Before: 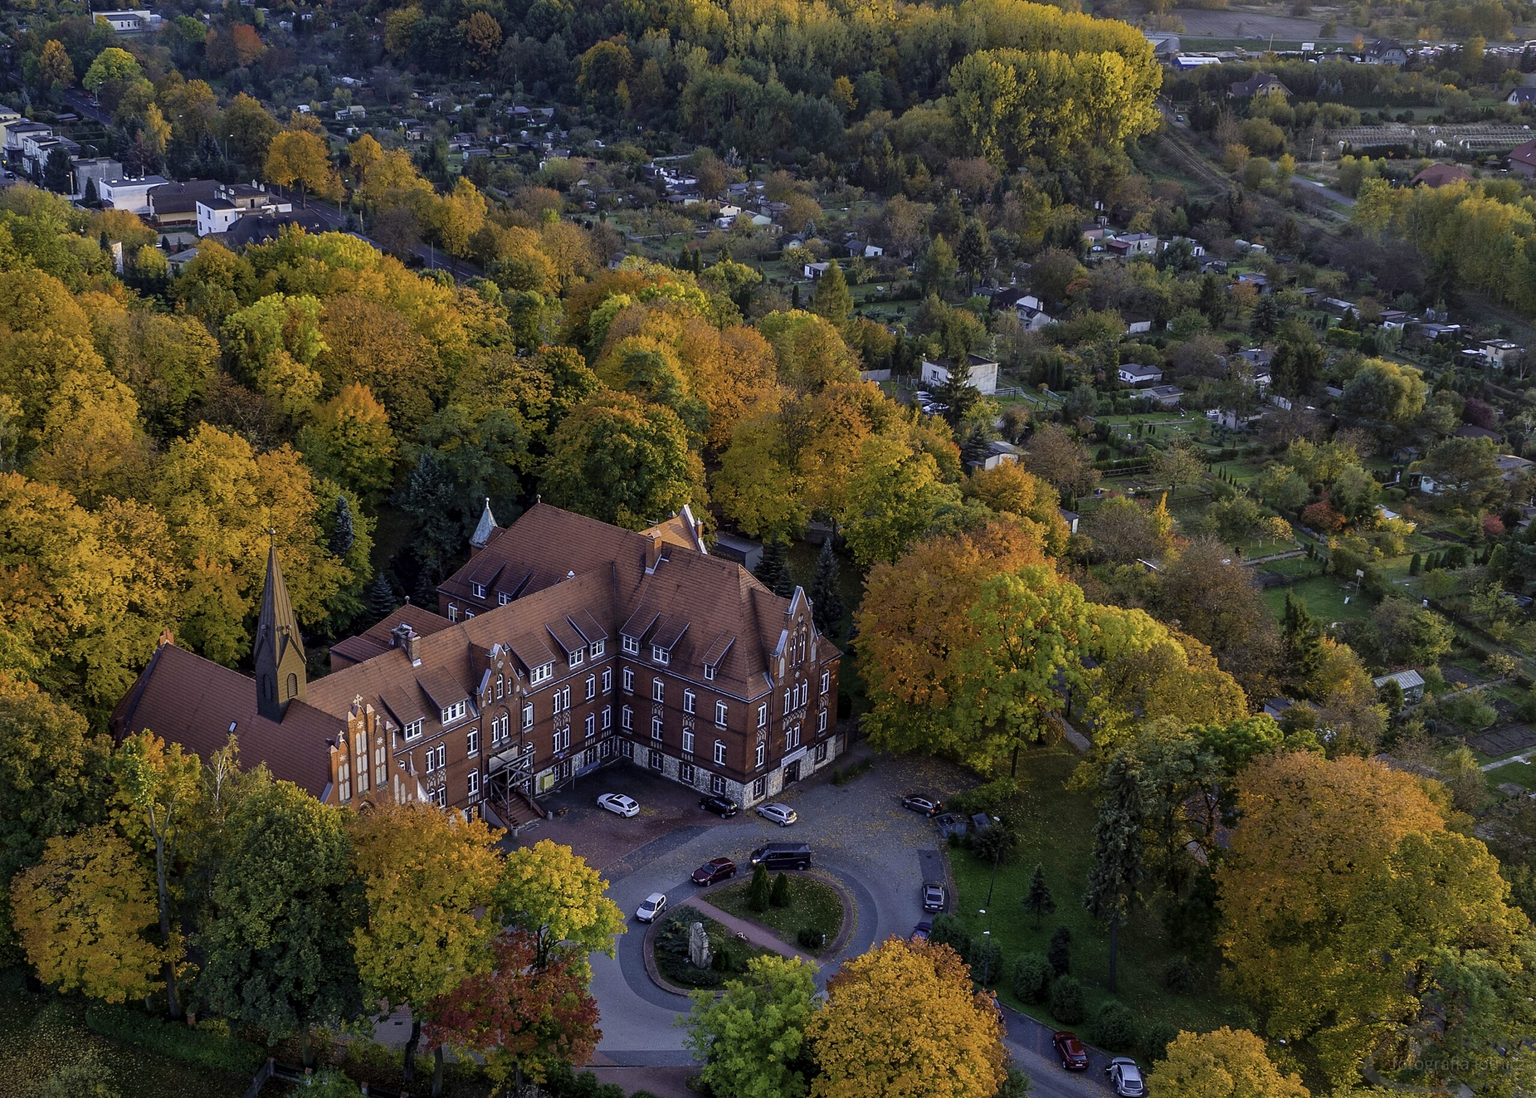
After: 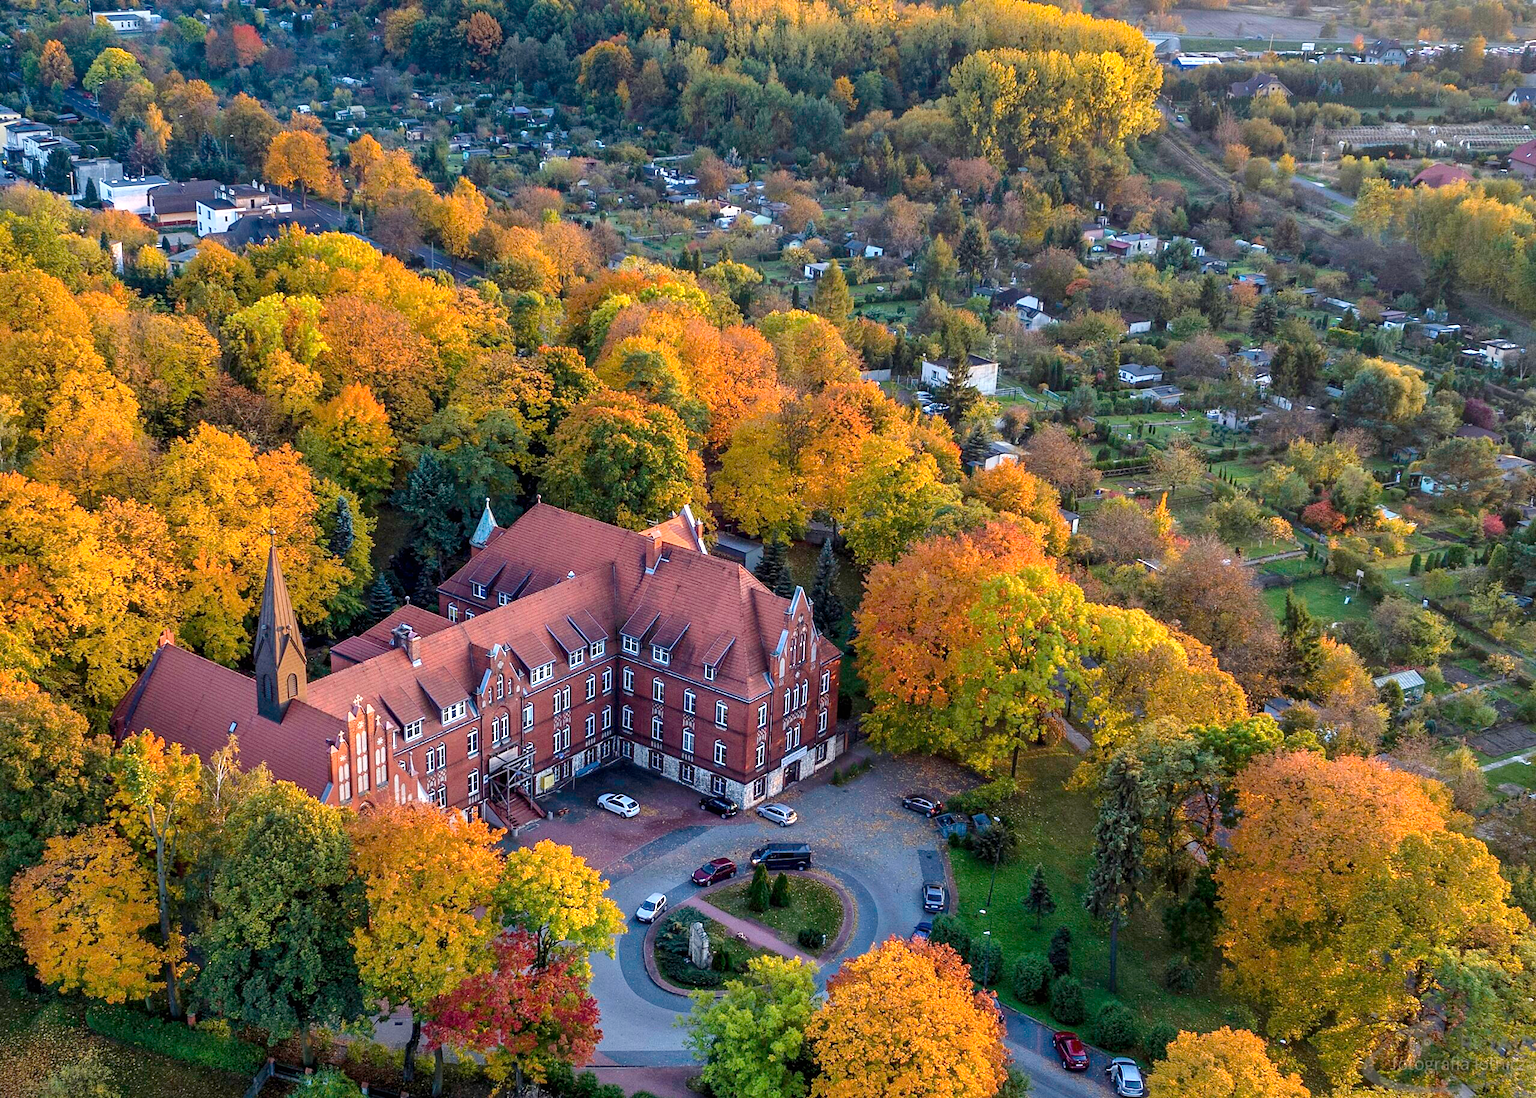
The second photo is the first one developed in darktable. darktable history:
exposure: black level correction 0, exposure 0.699 EV, compensate exposure bias true, compensate highlight preservation false
